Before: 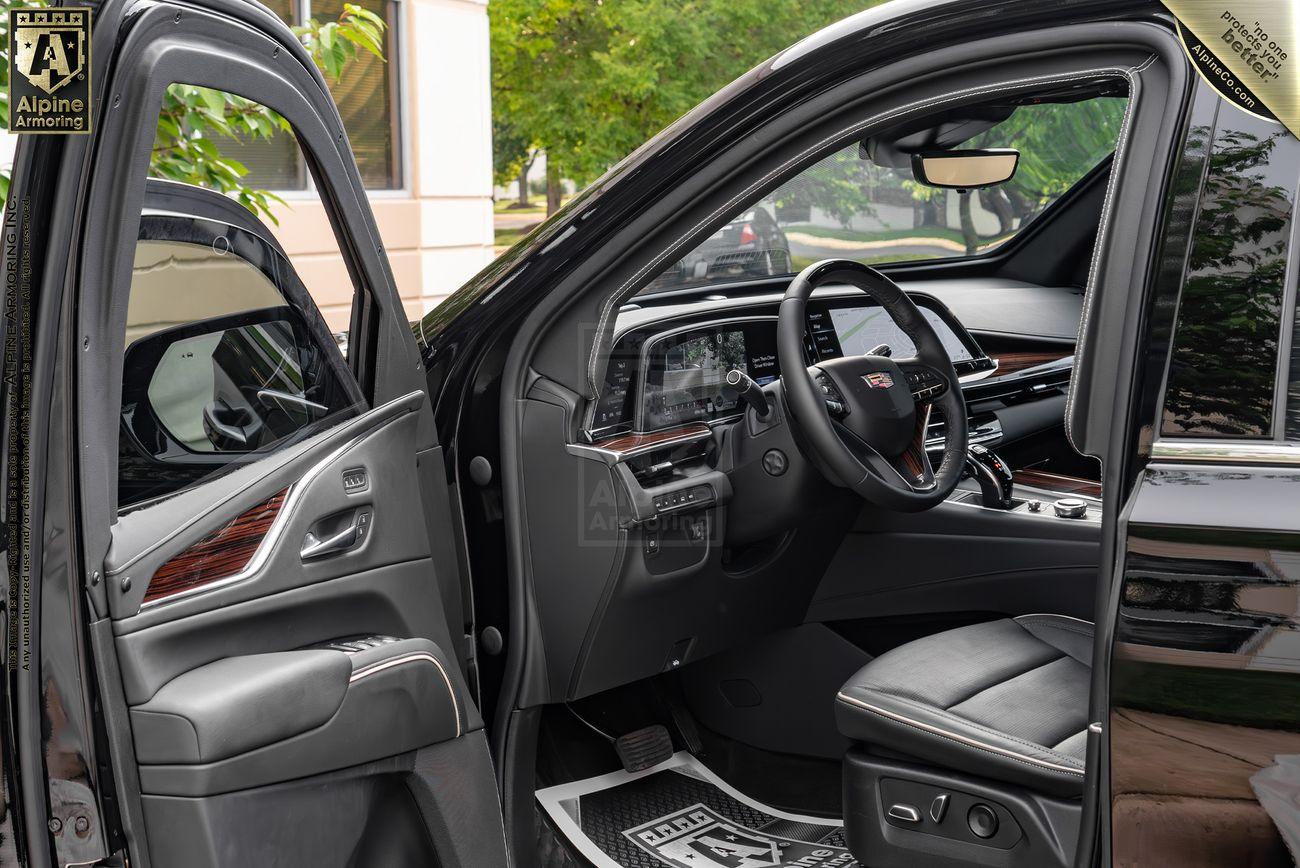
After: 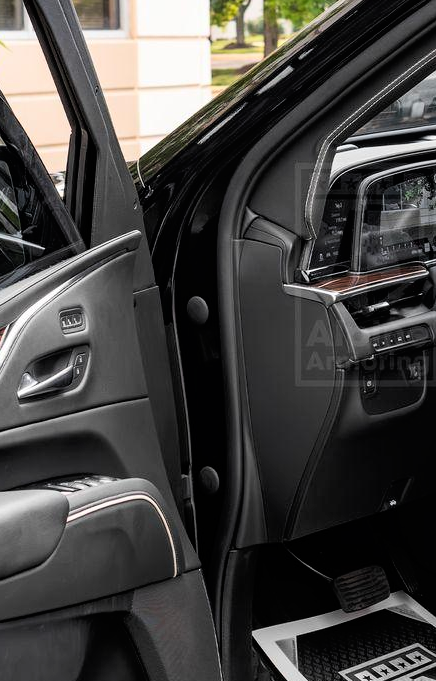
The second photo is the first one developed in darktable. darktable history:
tone curve: curves: ch0 [(0, 0) (0.118, 0.034) (0.182, 0.124) (0.265, 0.214) (0.504, 0.508) (0.783, 0.825) (1, 1)], color space Lab, linked channels, preserve colors none
crop and rotate: left 21.77%, top 18.528%, right 44.676%, bottom 2.997%
